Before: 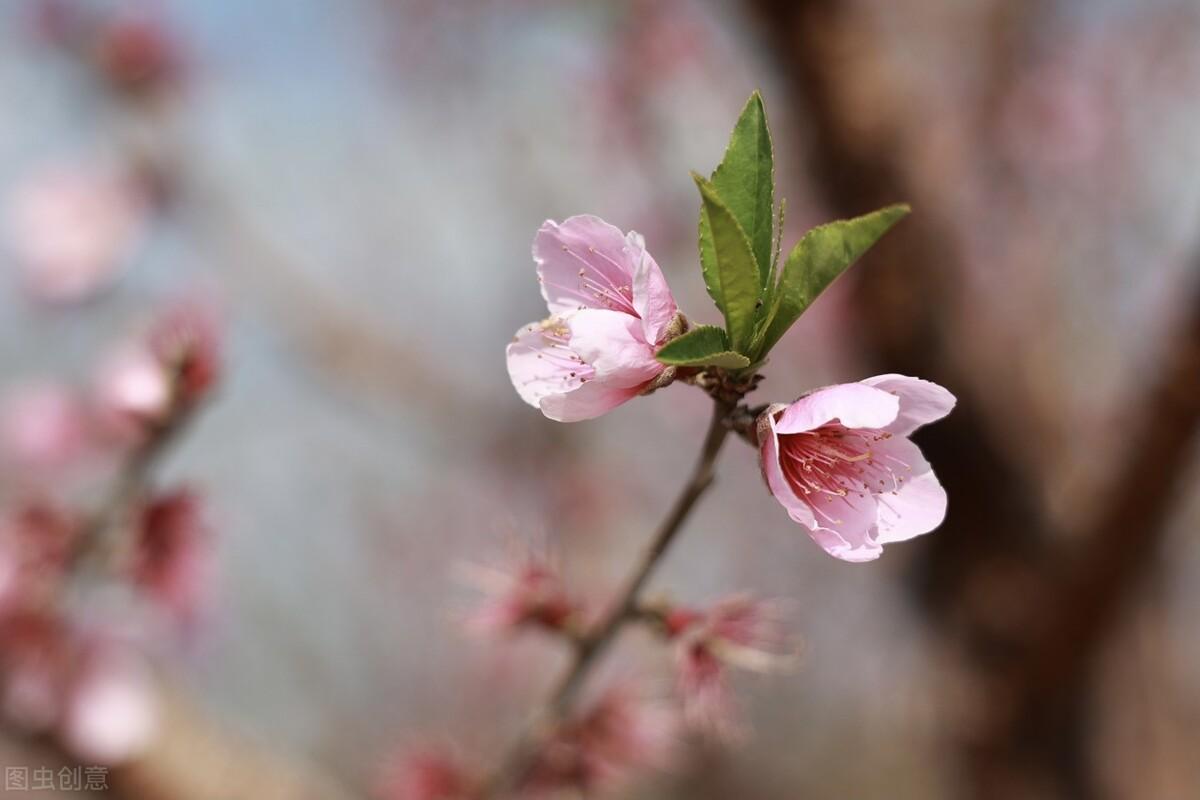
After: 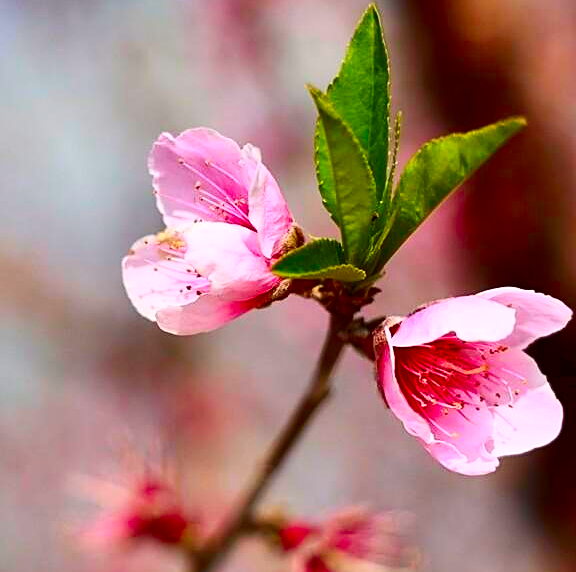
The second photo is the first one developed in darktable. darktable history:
shadows and highlights: soften with gaussian
sharpen: on, module defaults
exposure: black level correction 0.005, exposure 0.017 EV, compensate highlight preservation false
contrast brightness saturation: contrast 0.255, brightness 0.016, saturation 0.886
crop: left 32.079%, top 10.984%, right 18.604%, bottom 17.407%
